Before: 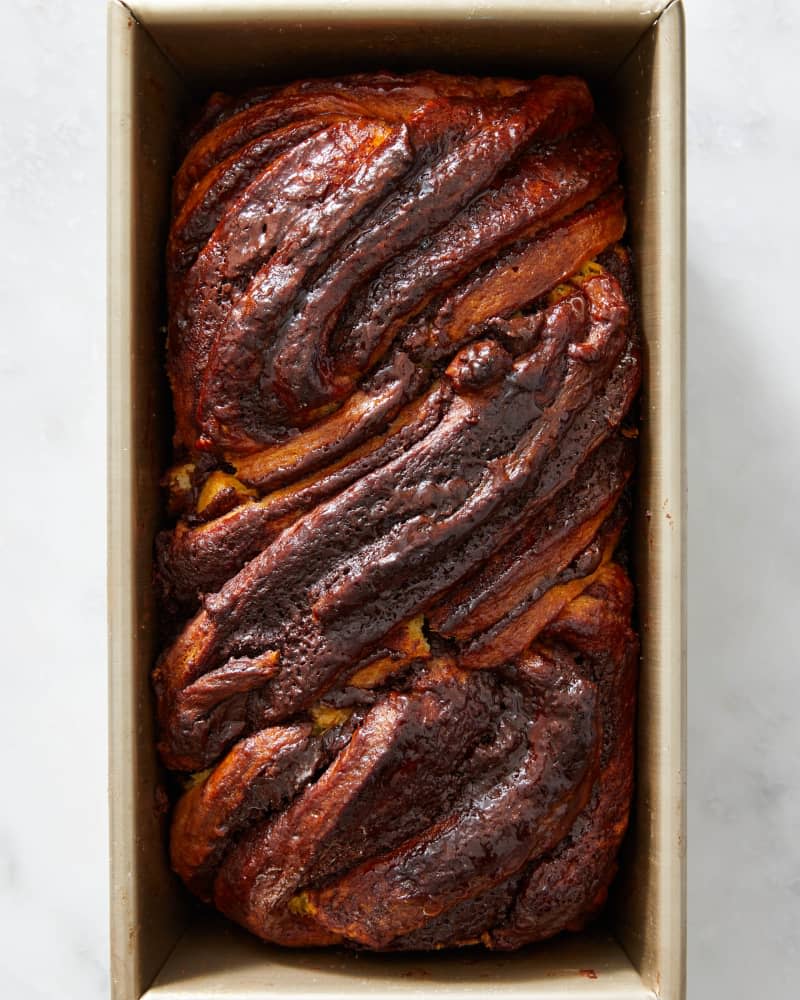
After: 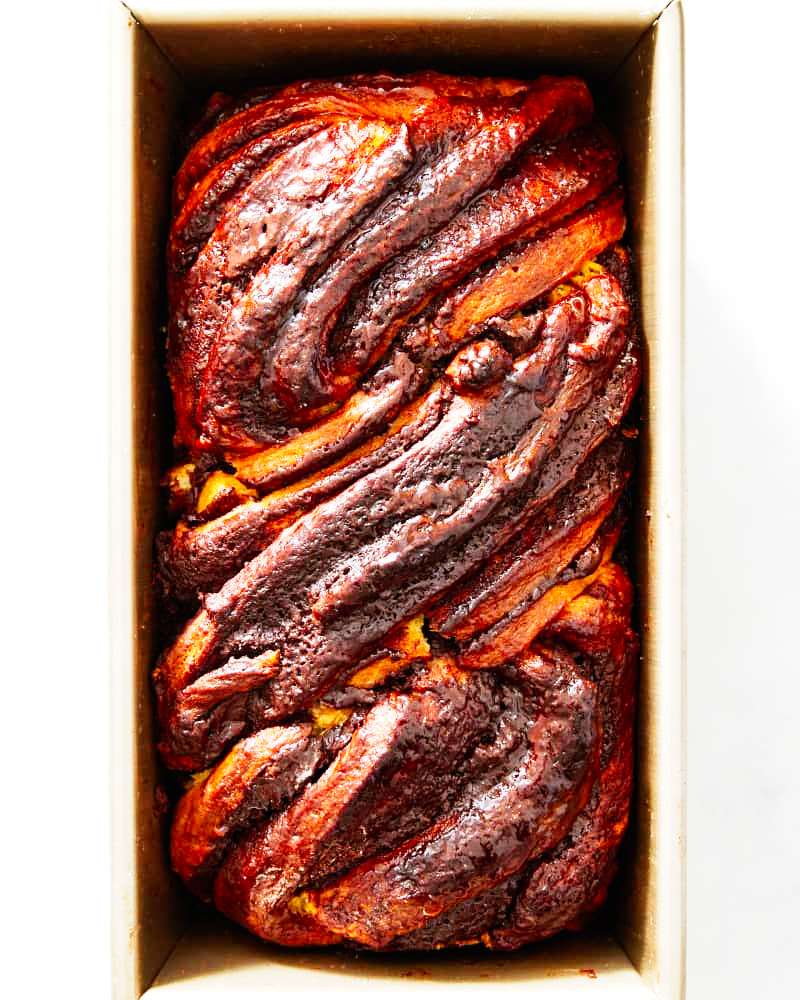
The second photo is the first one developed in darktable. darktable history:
exposure: black level correction 0, exposure 0.5 EV, compensate highlight preservation false
base curve: curves: ch0 [(0, 0) (0, 0.001) (0.001, 0.001) (0.004, 0.002) (0.007, 0.004) (0.015, 0.013) (0.033, 0.045) (0.052, 0.096) (0.075, 0.17) (0.099, 0.241) (0.163, 0.42) (0.219, 0.55) (0.259, 0.616) (0.327, 0.722) (0.365, 0.765) (0.522, 0.873) (0.547, 0.881) (0.689, 0.919) (0.826, 0.952) (1, 1)], preserve colors none
